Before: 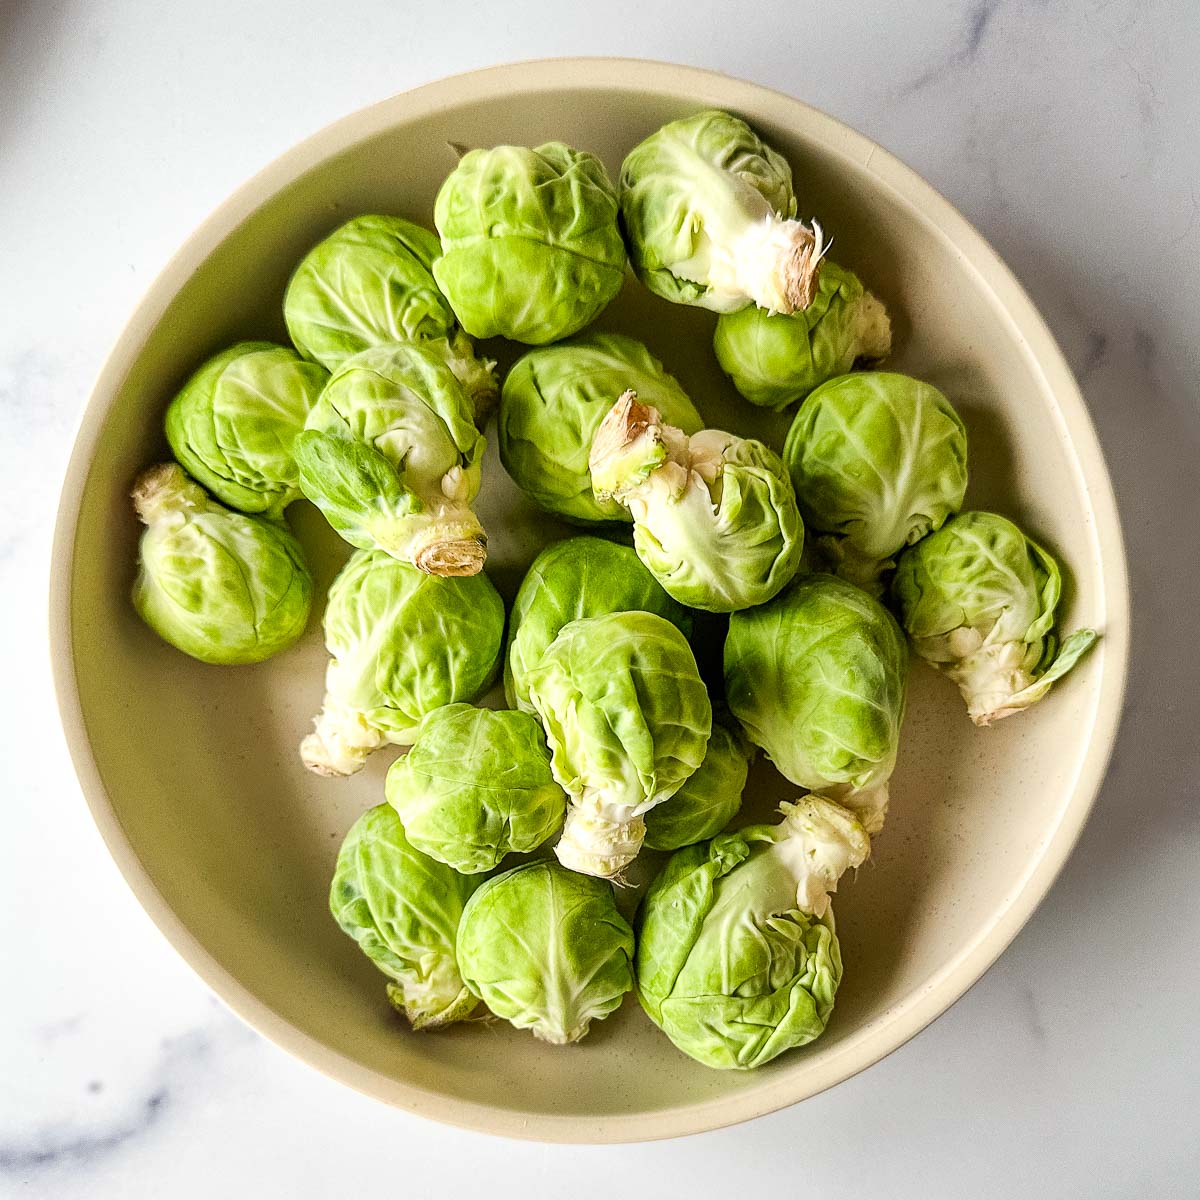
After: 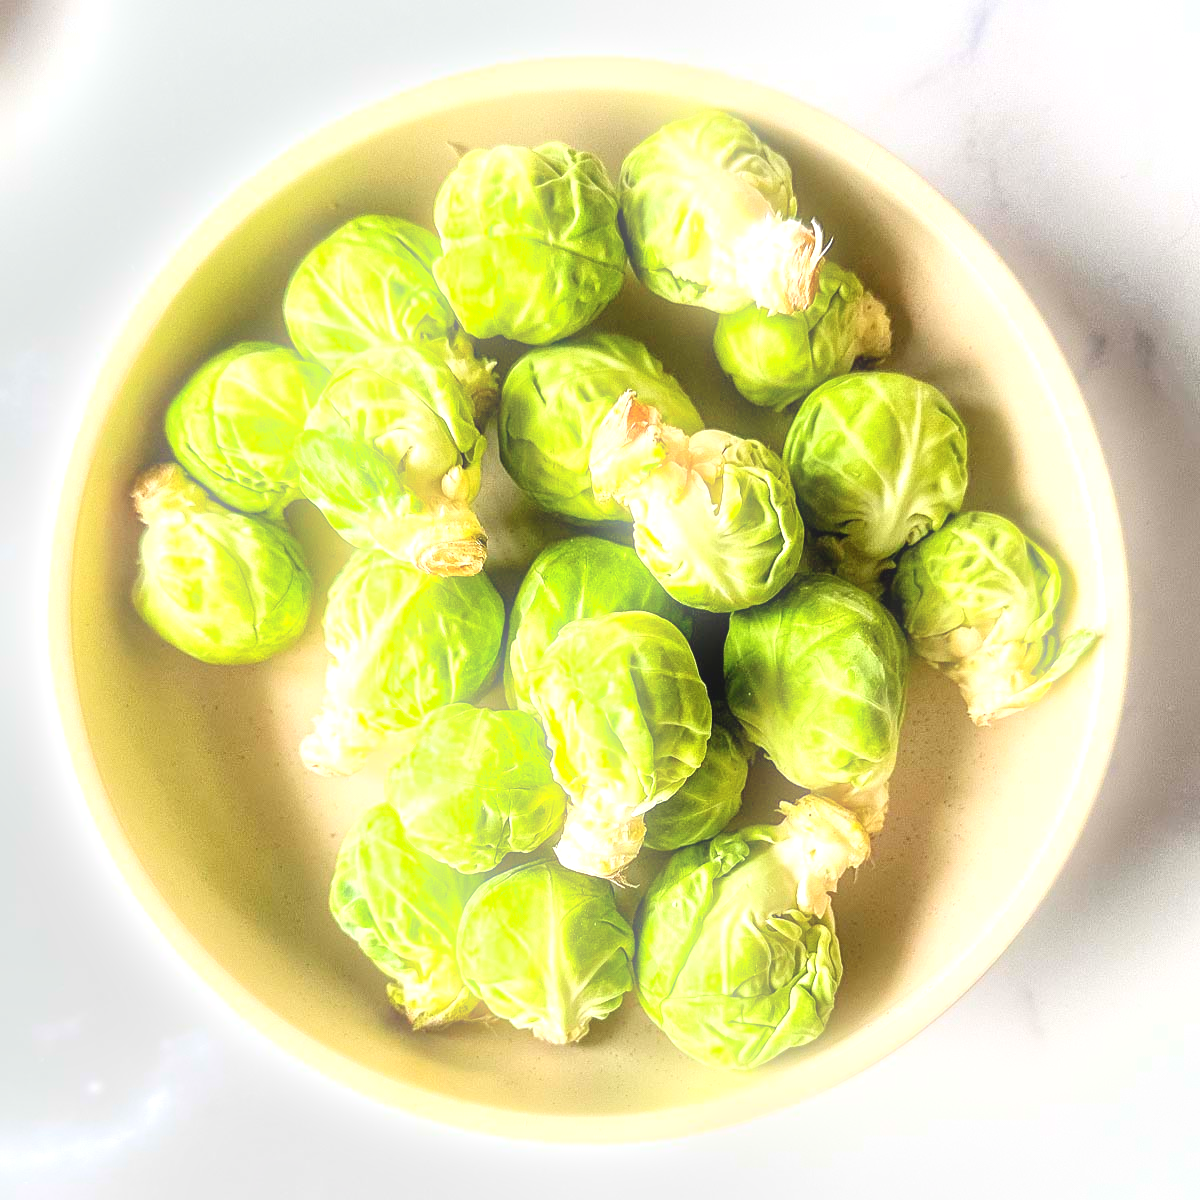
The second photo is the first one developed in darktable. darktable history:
bloom: size 9%, threshold 100%, strength 7%
exposure: exposure 1 EV, compensate highlight preservation false
